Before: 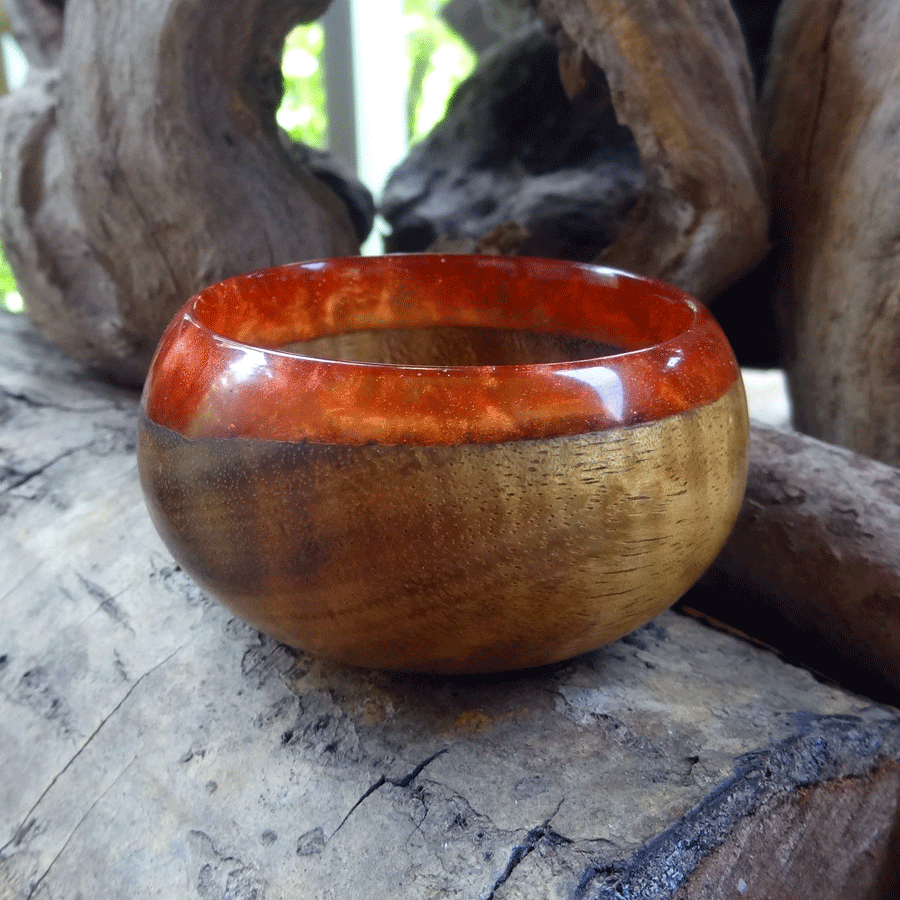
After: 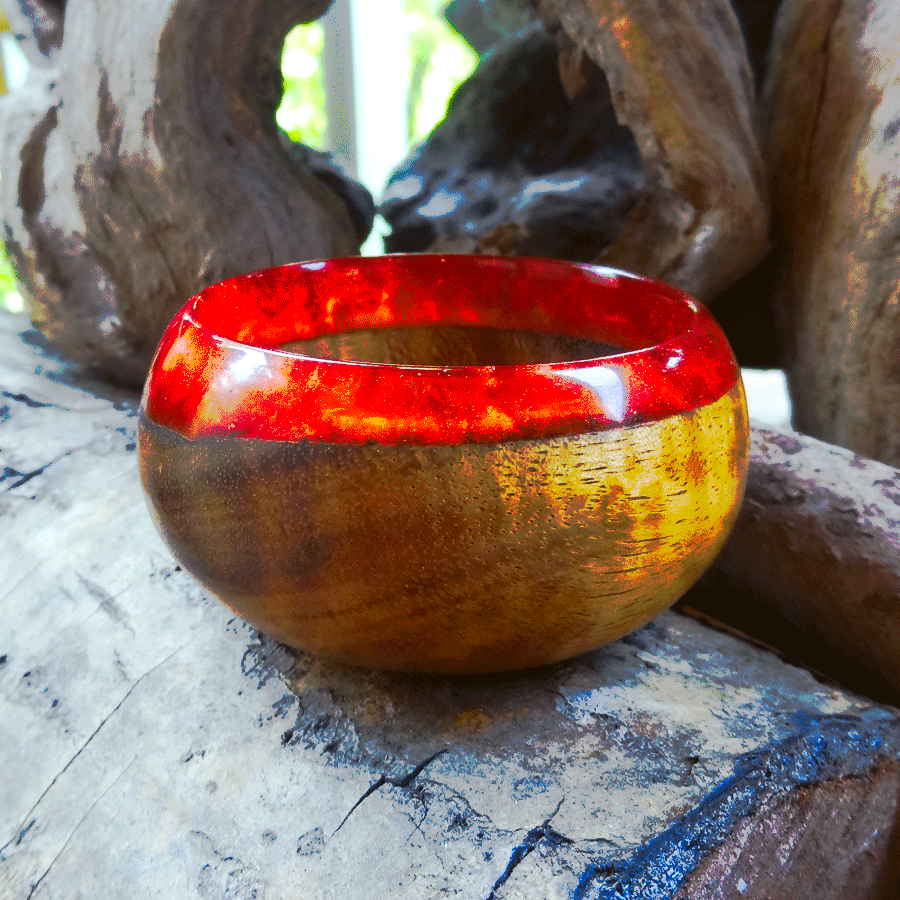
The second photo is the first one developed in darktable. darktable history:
exposure: exposure 0.2 EV, compensate highlight preservation false
color zones: curves: ch0 [(0, 0.613) (0.01, 0.613) (0.245, 0.448) (0.498, 0.529) (0.642, 0.665) (0.879, 0.777) (0.99, 0.613)]; ch1 [(0, 0) (0.143, 0) (0.286, 0) (0.429, 0) (0.571, 0) (0.714, 0) (0.857, 0)], mix -138.01%
local contrast: mode bilateral grid, contrast 20, coarseness 50, detail 120%, midtone range 0.2
tone curve: curves: ch0 [(0, 0) (0.003, 0.003) (0.011, 0.011) (0.025, 0.024) (0.044, 0.043) (0.069, 0.067) (0.1, 0.096) (0.136, 0.131) (0.177, 0.171) (0.224, 0.216) (0.277, 0.267) (0.335, 0.323) (0.399, 0.384) (0.468, 0.451) (0.543, 0.678) (0.623, 0.734) (0.709, 0.795) (0.801, 0.859) (0.898, 0.928) (1, 1)], preserve colors none
color balance: lift [1.004, 1.002, 1.002, 0.998], gamma [1, 1.007, 1.002, 0.993], gain [1, 0.977, 1.013, 1.023], contrast -3.64%
